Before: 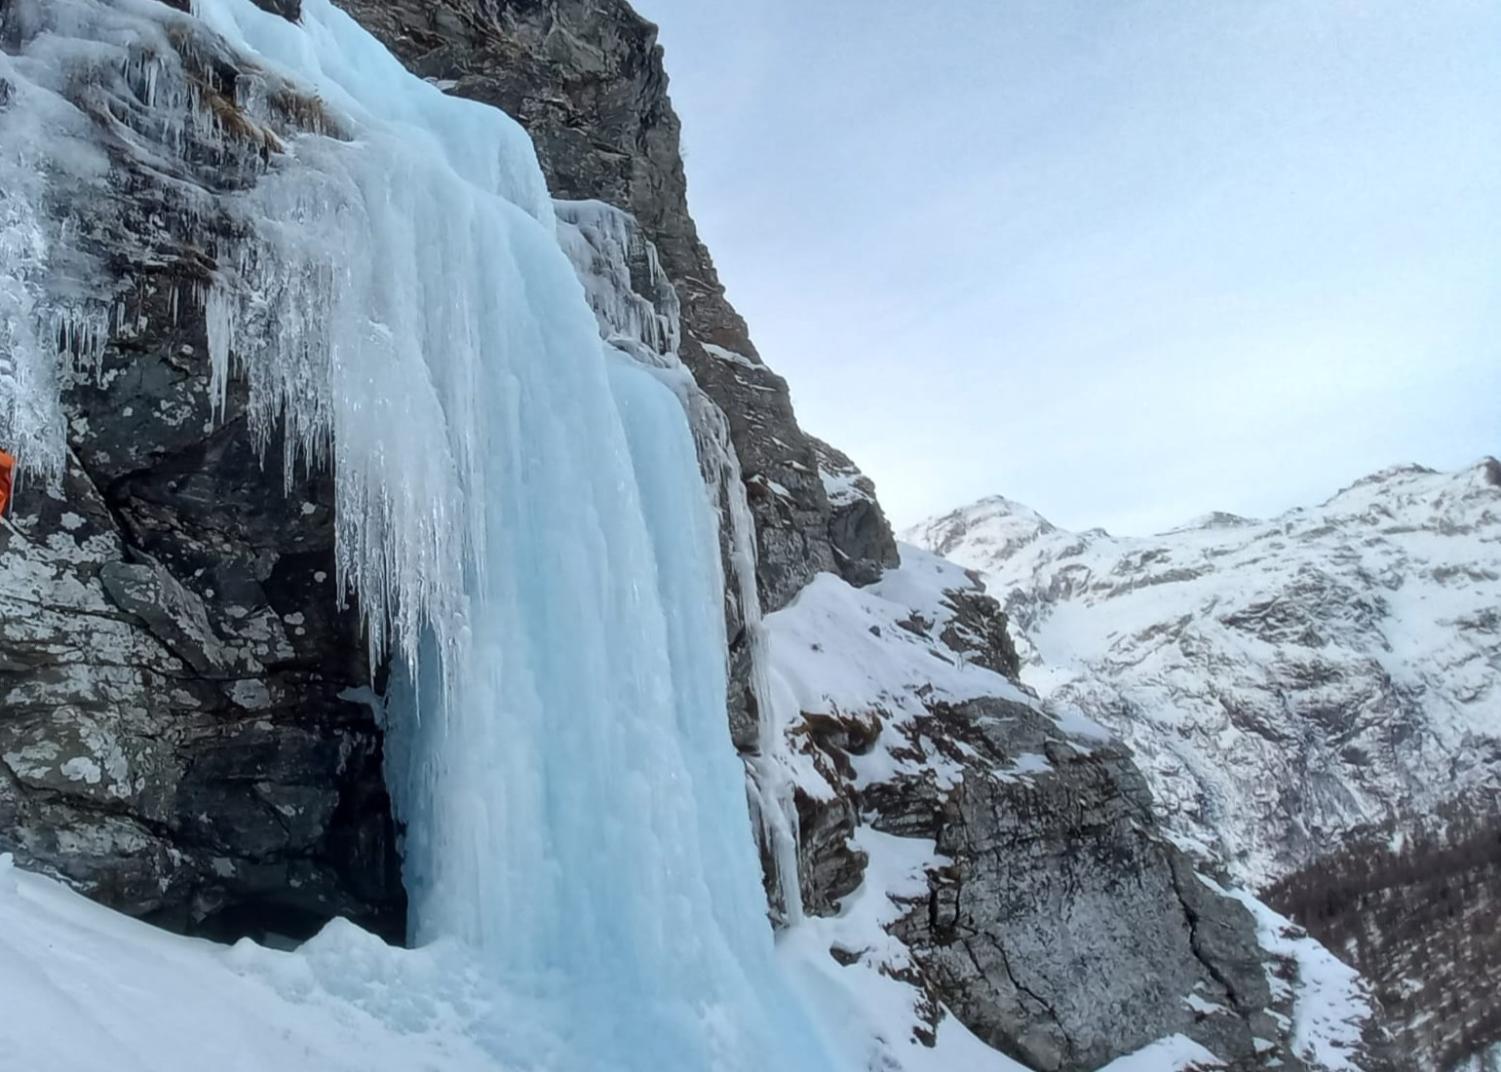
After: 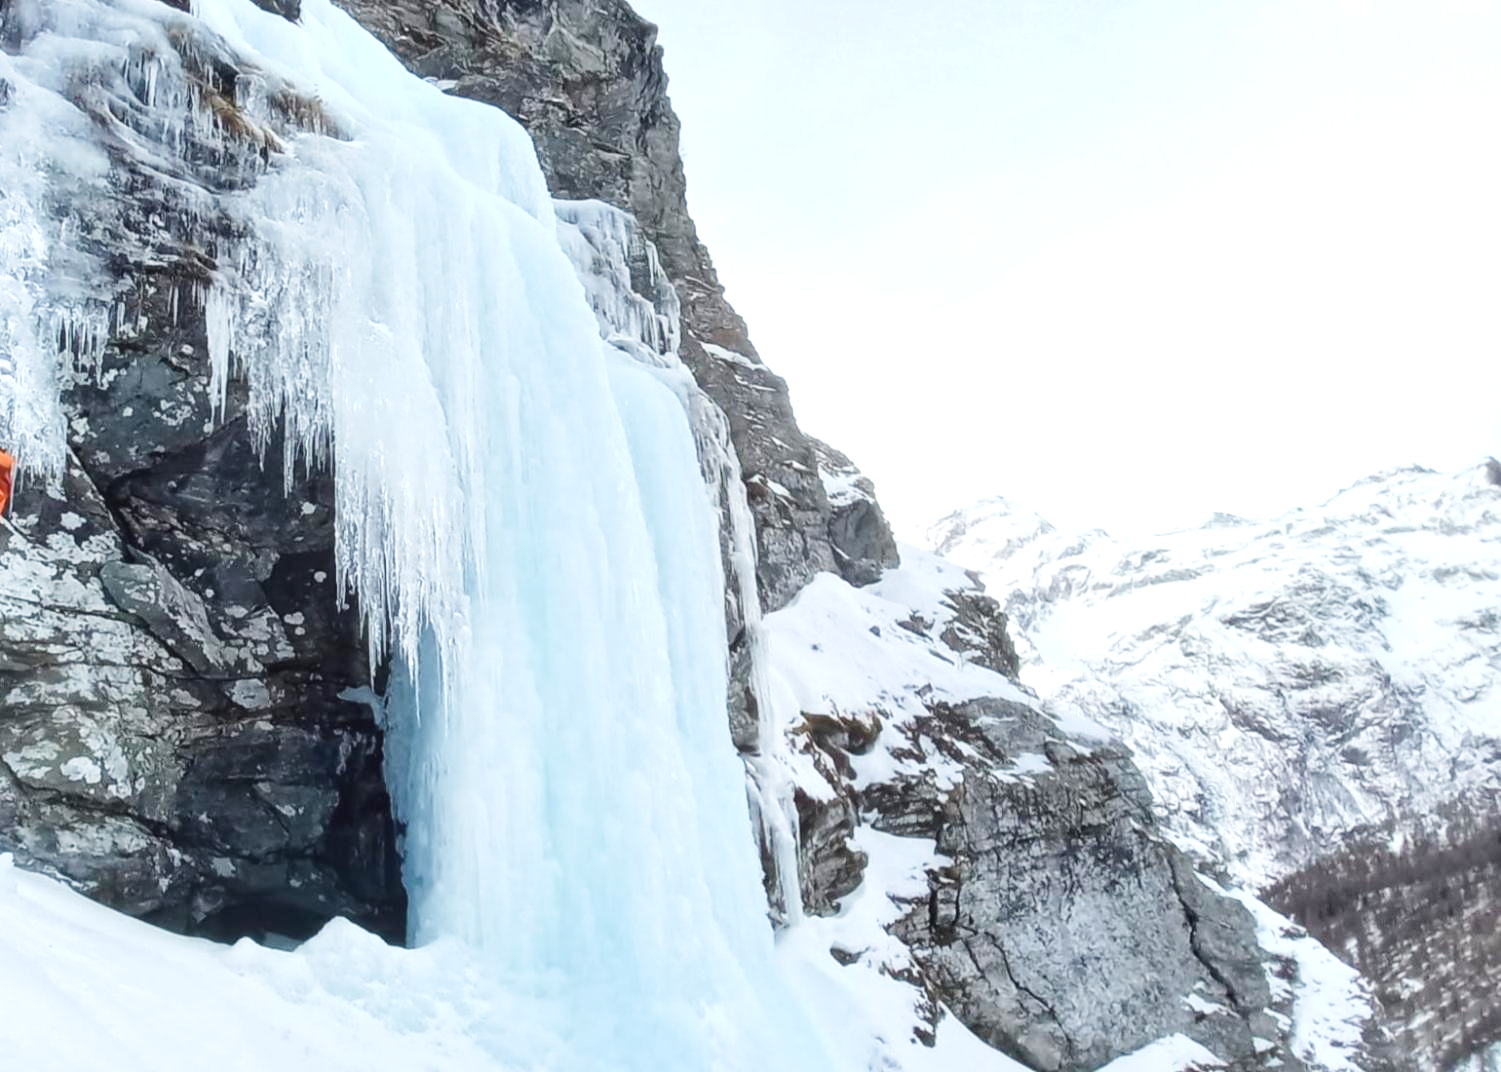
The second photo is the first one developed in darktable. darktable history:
exposure: black level correction -0.002, exposure 0.708 EV, compensate exposure bias true, compensate highlight preservation false
base curve: curves: ch0 [(0, 0) (0.204, 0.334) (0.55, 0.733) (1, 1)], preserve colors none
contrast brightness saturation: contrast 0.01, saturation -0.05
